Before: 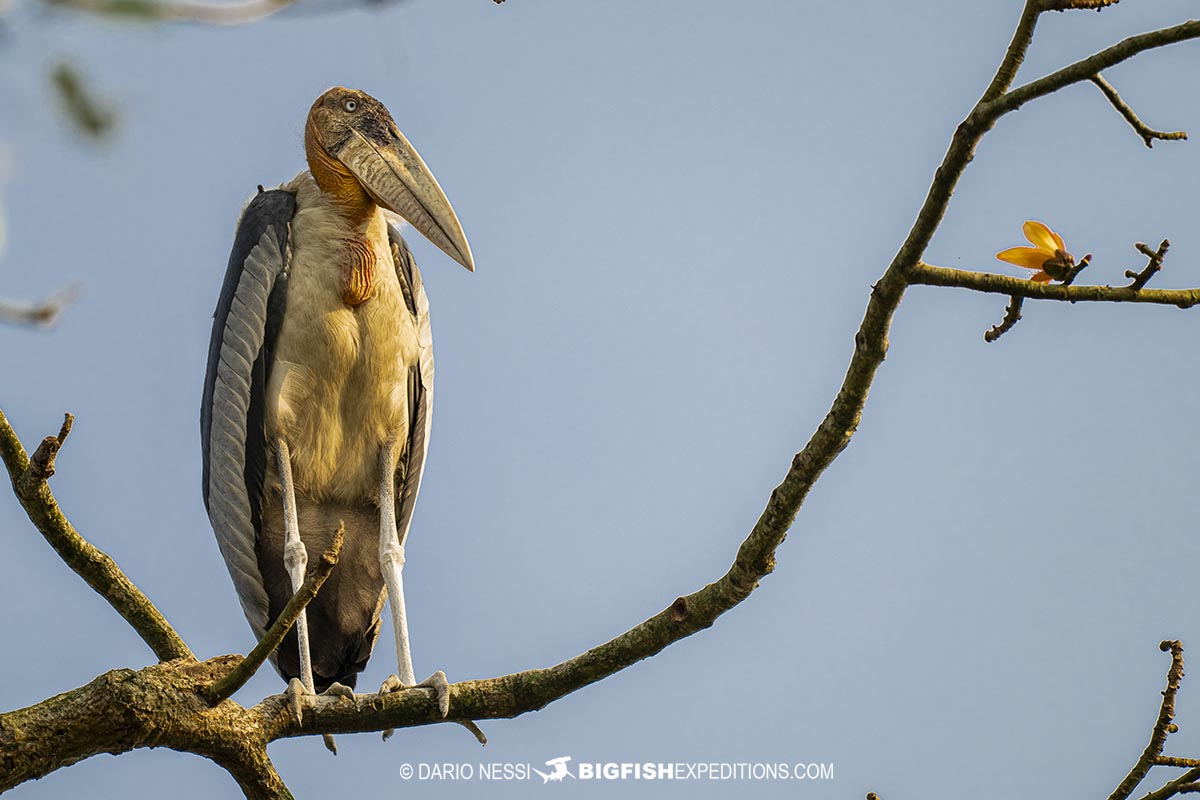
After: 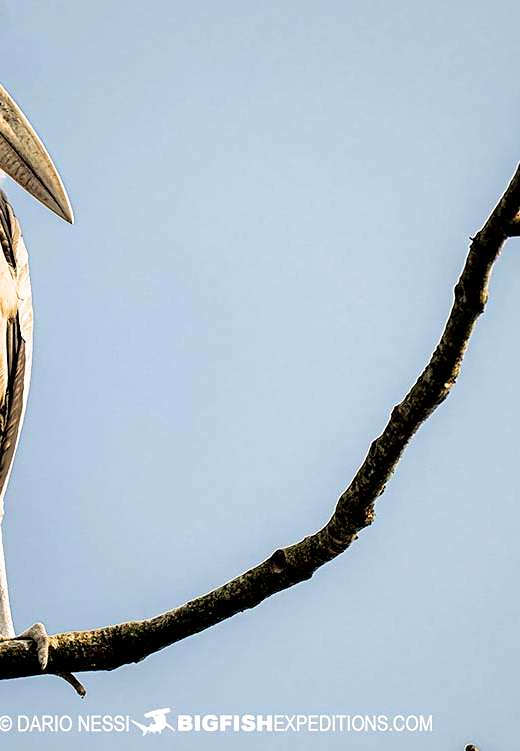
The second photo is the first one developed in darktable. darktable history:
sharpen: amount 0.2
crop: left 33.452%, top 6.025%, right 23.155%
filmic rgb: black relative exposure -3.57 EV, white relative exposure 2.29 EV, hardness 3.41
